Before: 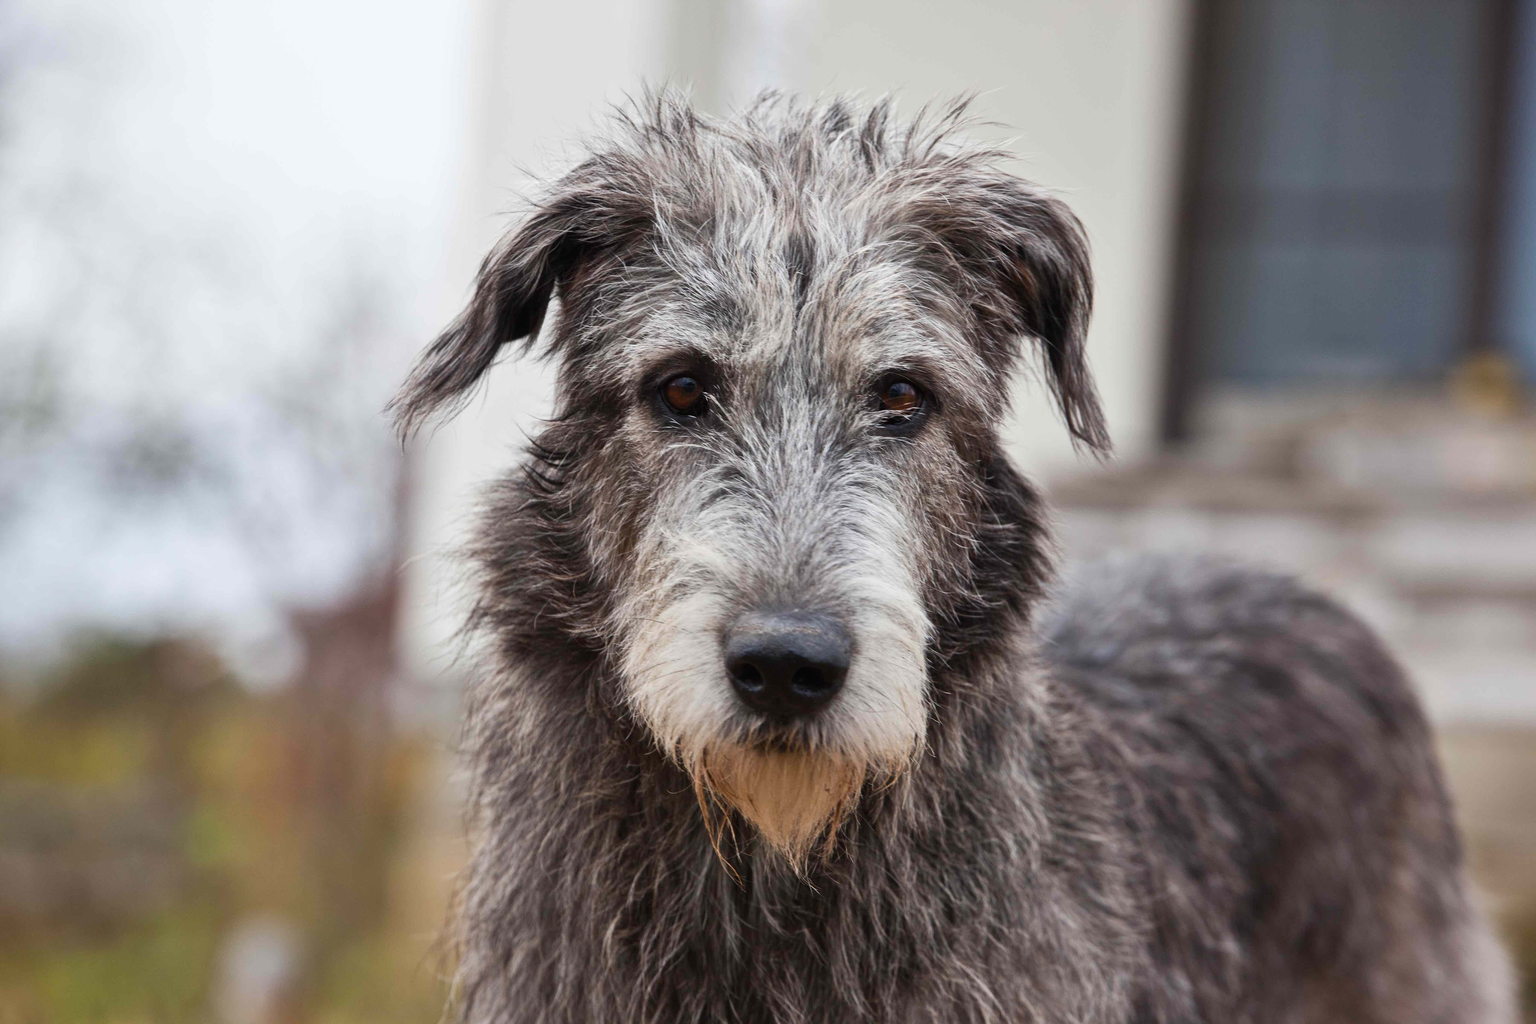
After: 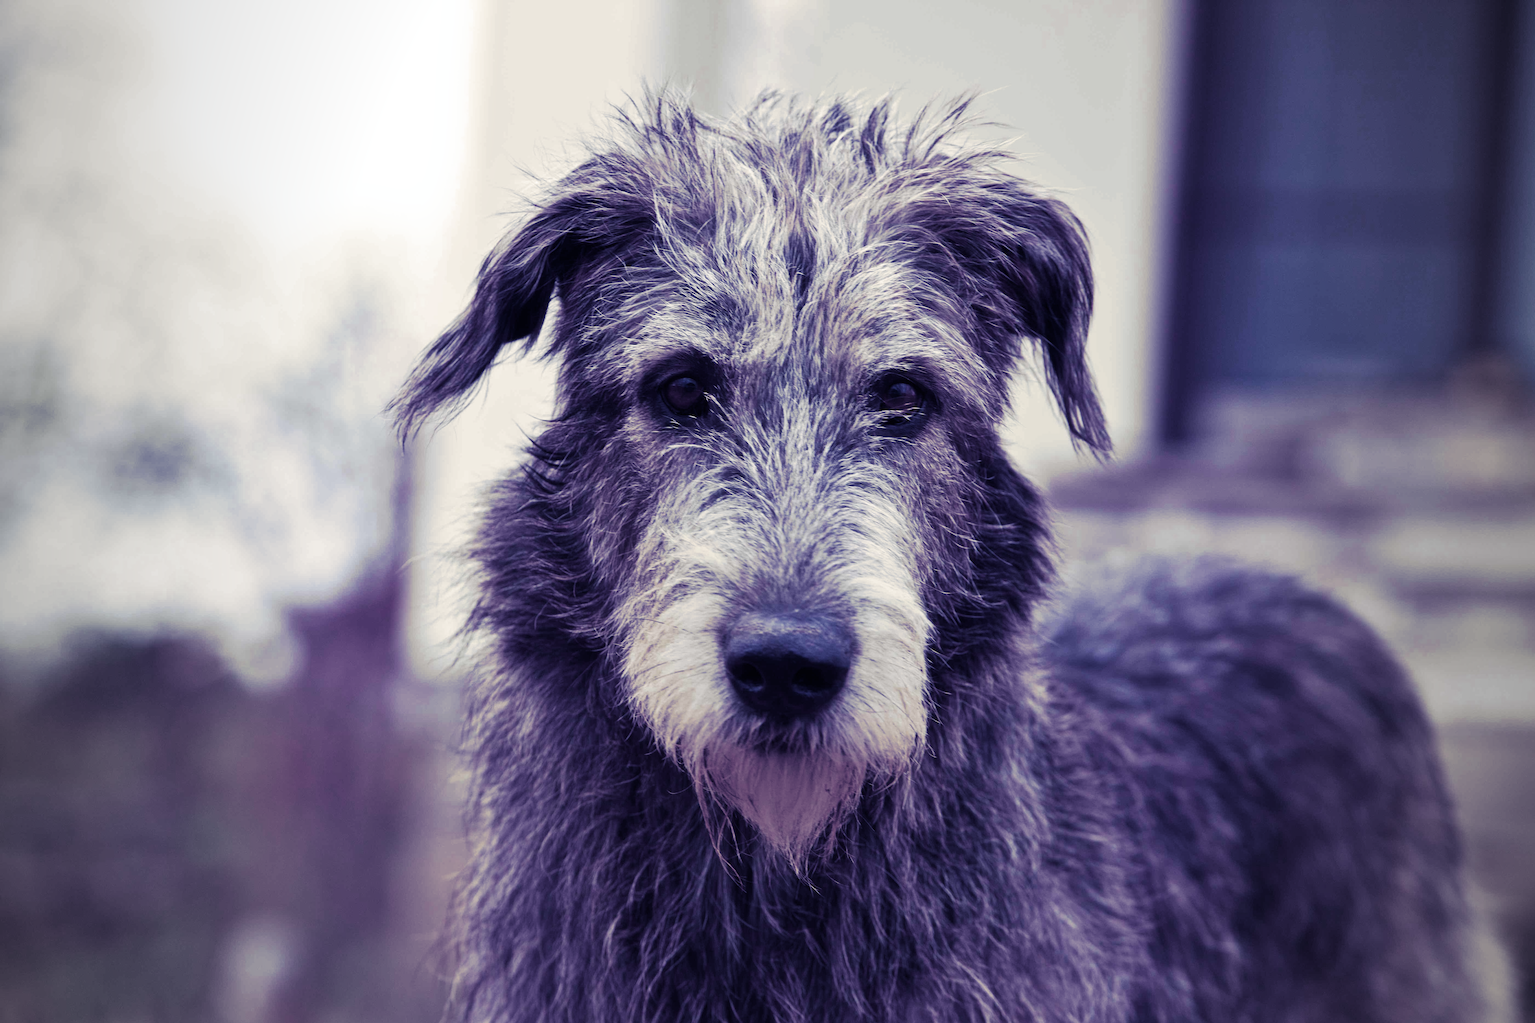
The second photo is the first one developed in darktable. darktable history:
vignetting #1: fall-off start 97%, fall-off radius 100%, width/height ratio 0.609, unbound false
bloom #2: size 23.29%, threshold 98.39%, strength 8.43%
velvia #2: strength 79.52%, mid-tones bias 0.956
lowlight vision #2: transition x [0, 0.2, 0.4, 0.6, 0.8, 1], transition y [0.885, 1.147, 0.665, 0.426, 0.396, 0.347]
monochrome #1: a 39.9, b -11.51, size 0.5
velvia #1: strength 67.07%, mid-tones bias 0.972
split-toning #1: shadows › hue 242.67°, shadows › saturation 0.733, highlights › hue 0°, highlights › saturation 0.874, balance -53.304, compress 23.79%
bloom #1: size 23.29%, threshold 98.39%, strength 8.43%
velvia: strength 67.07%, mid-tones bias 0.972
vignetting: fall-off start 97%, fall-off radius 100%, width/height ratio 0.609, unbound false
bloom: size 13.65%, threshold 98.39%, strength 4.82%
lowlight vision: transition x [0, 0.2, 0.4, 0.6, 0.8, 1], transition y [0.907, 0.966, 1.002, 0.609, 0.398, 0.347]
split-toning: shadows › hue 242.67°, shadows › saturation 0.733, highlights › hue 45.33°, highlights › saturation 0.667, balance -53.304, compress 21.15%
